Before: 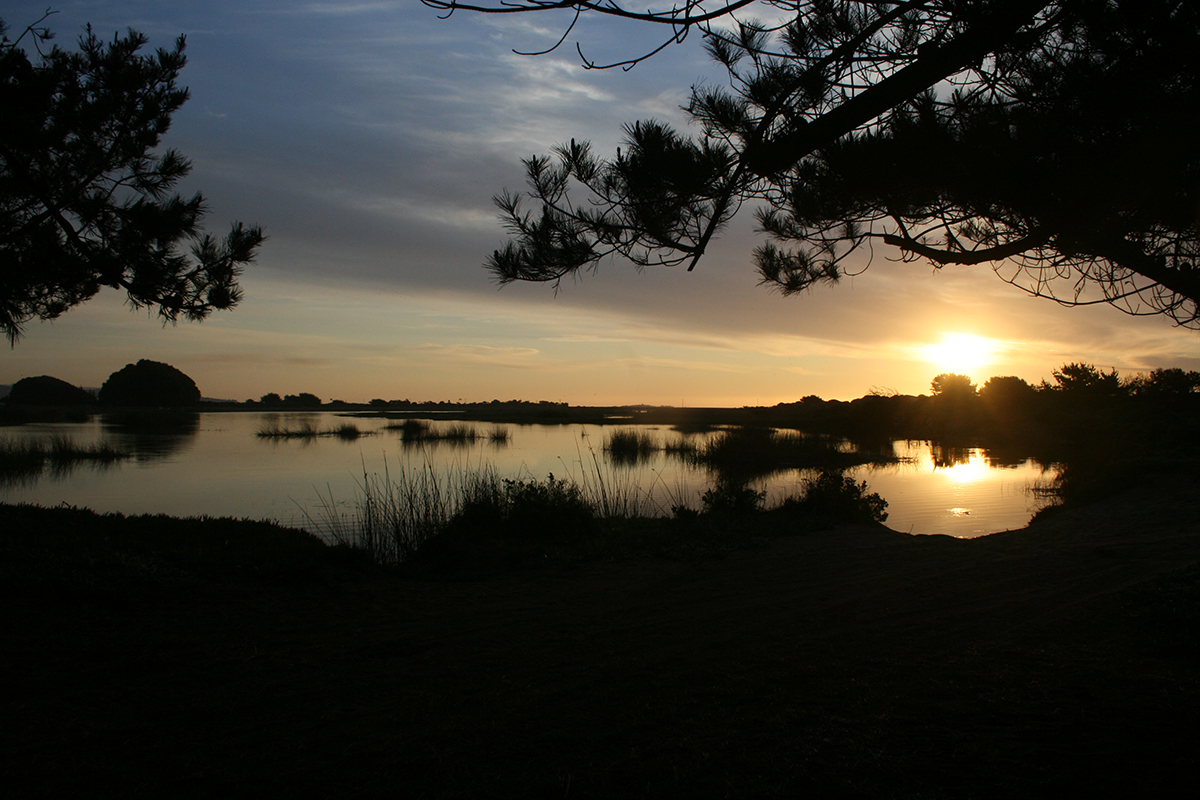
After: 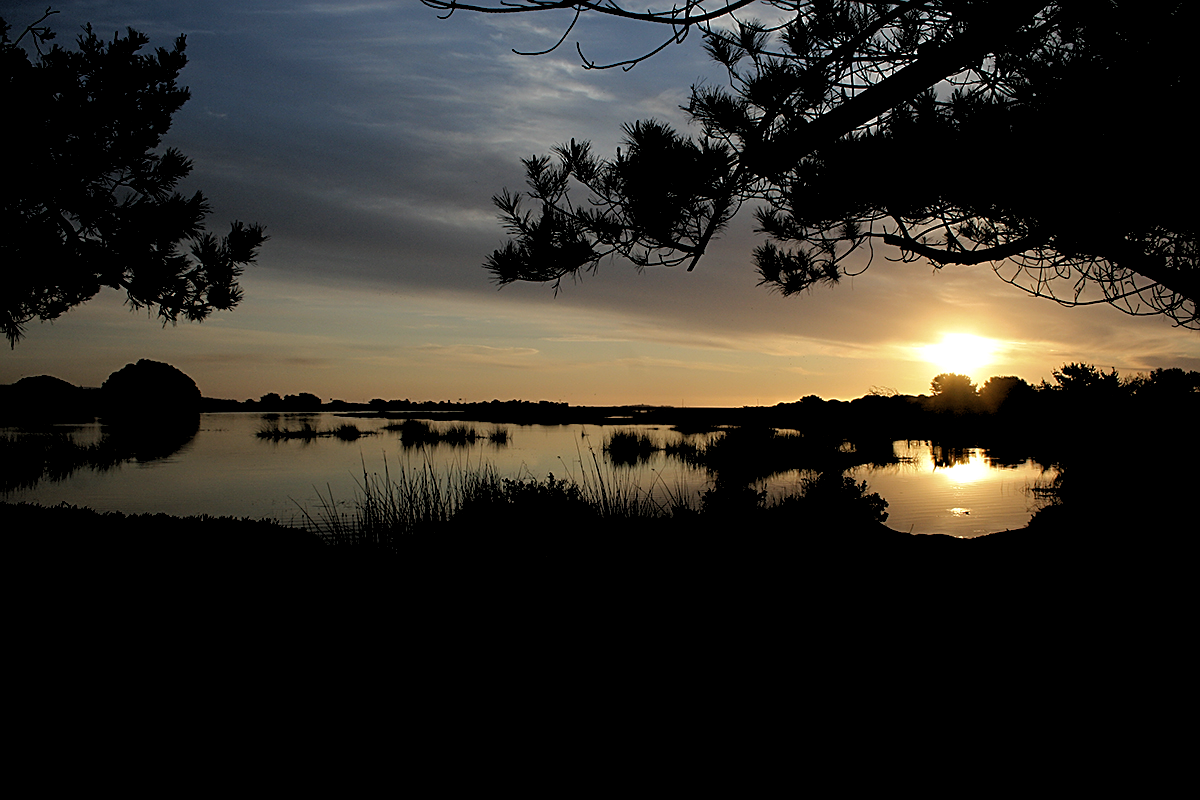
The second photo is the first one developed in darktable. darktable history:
tone curve: curves: ch0 [(0, 0) (0.568, 0.517) (0.8, 0.717) (1, 1)]
sharpen: on, module defaults
rgb levels: levels [[0.034, 0.472, 0.904], [0, 0.5, 1], [0, 0.5, 1]]
